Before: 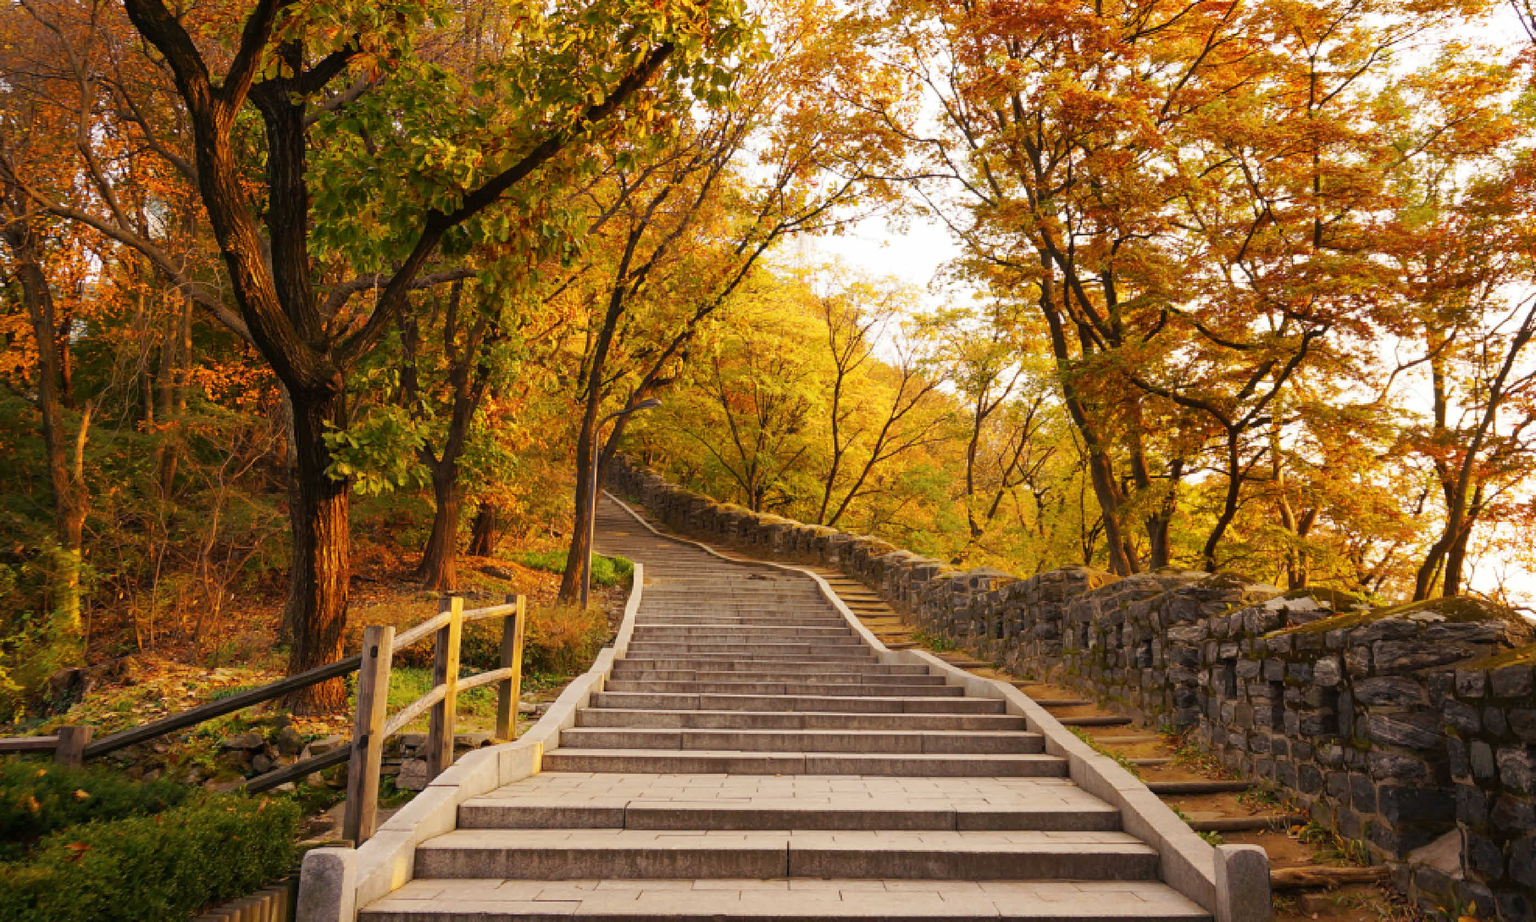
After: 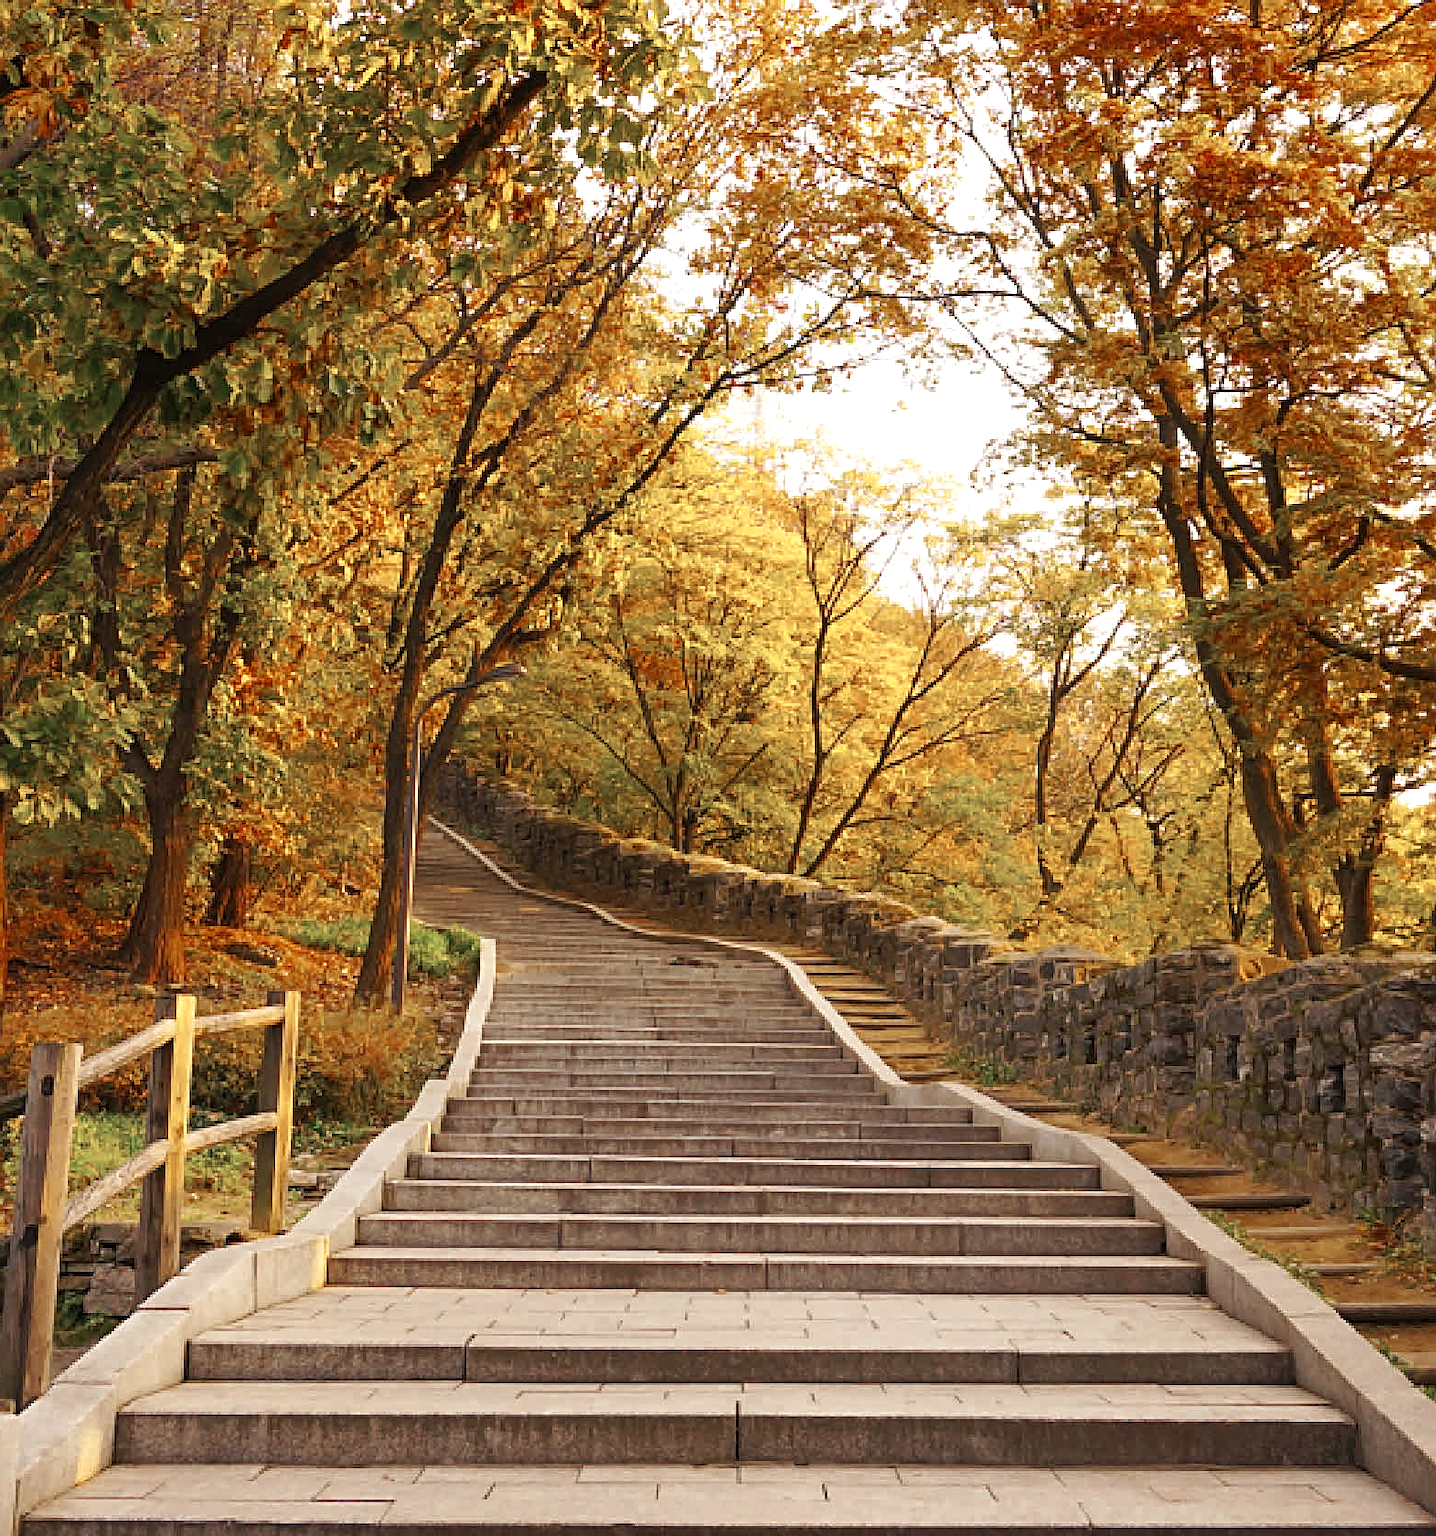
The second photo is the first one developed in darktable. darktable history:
exposure: exposure 0.291 EV, compensate exposure bias true, compensate highlight preservation false
crop and rotate: left 22.51%, right 21.364%
sharpen: radius 2.775
color zones: curves: ch0 [(0, 0.5) (0.125, 0.4) (0.25, 0.5) (0.375, 0.4) (0.5, 0.4) (0.625, 0.35) (0.75, 0.35) (0.875, 0.5)]; ch1 [(0, 0.35) (0.125, 0.45) (0.25, 0.35) (0.375, 0.35) (0.5, 0.35) (0.625, 0.35) (0.75, 0.45) (0.875, 0.35)]; ch2 [(0, 0.6) (0.125, 0.5) (0.25, 0.5) (0.375, 0.6) (0.5, 0.6) (0.625, 0.5) (0.75, 0.5) (0.875, 0.5)]
